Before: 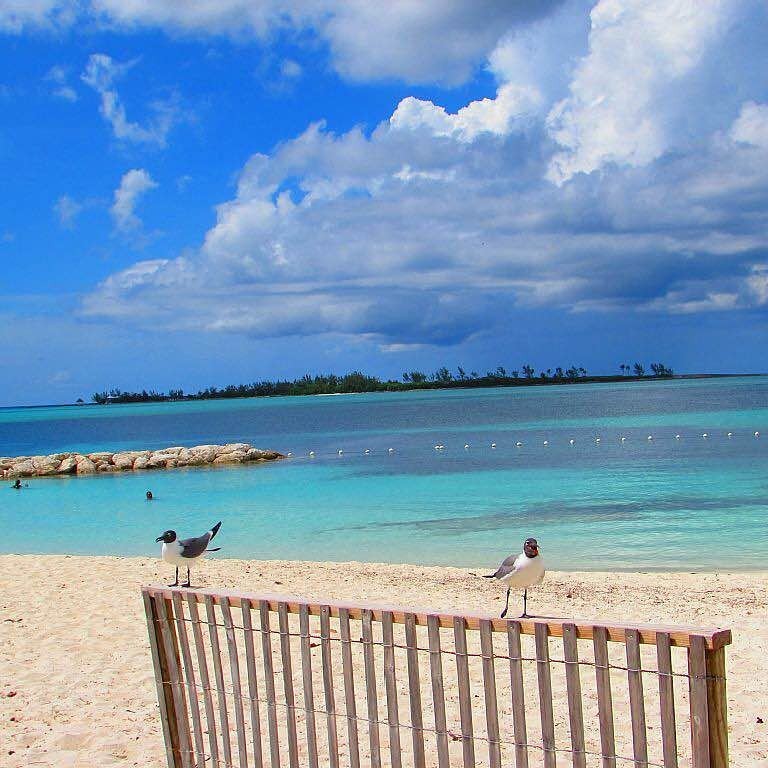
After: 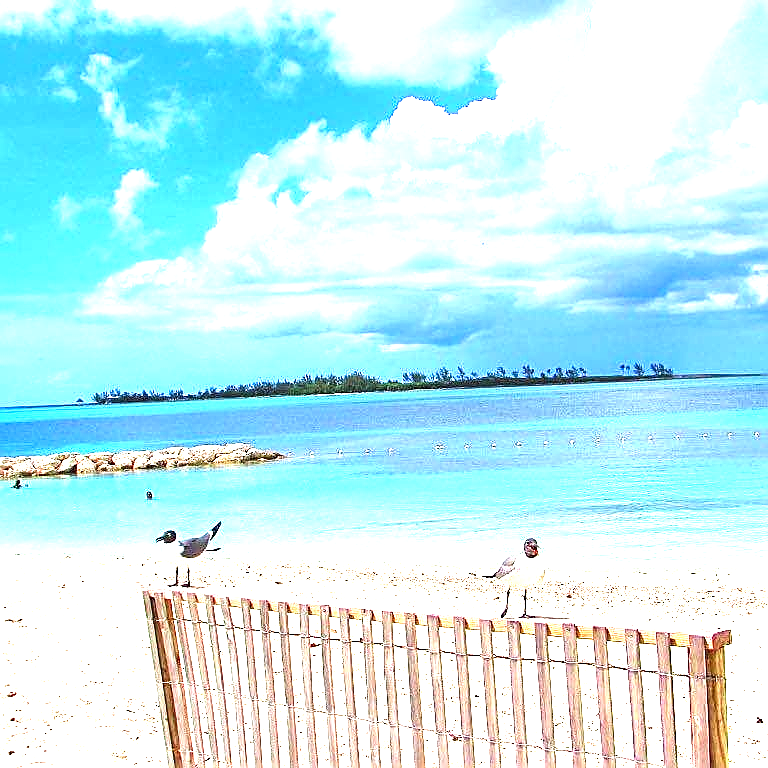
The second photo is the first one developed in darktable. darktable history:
exposure: black level correction 0, exposure 2.001 EV, compensate highlight preservation false
sharpen: on, module defaults
